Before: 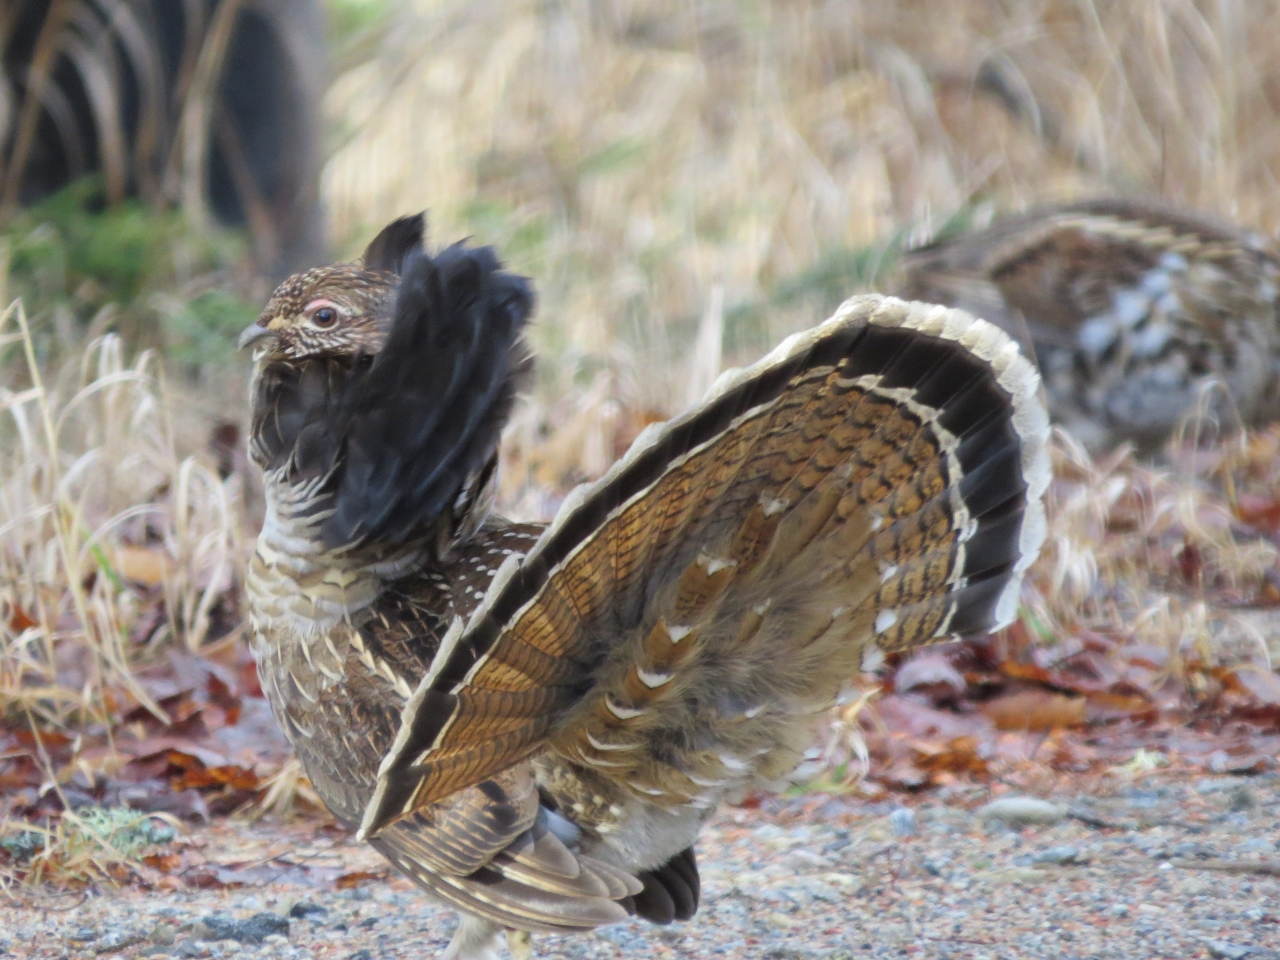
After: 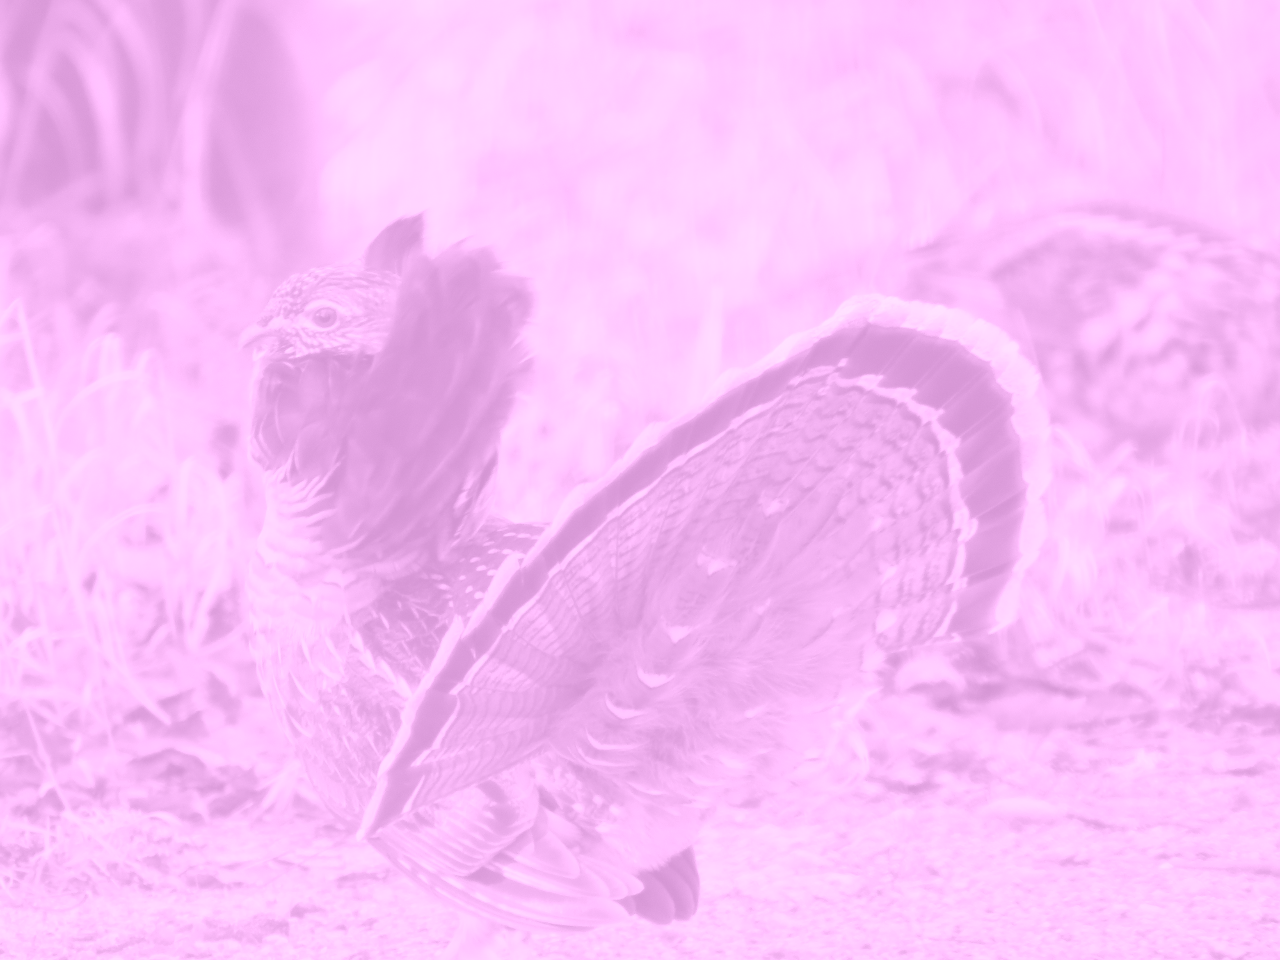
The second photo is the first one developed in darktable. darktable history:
exposure: exposure -0.21 EV, compensate highlight preservation false
colorize: hue 331.2°, saturation 75%, source mix 30.28%, lightness 70.52%, version 1
